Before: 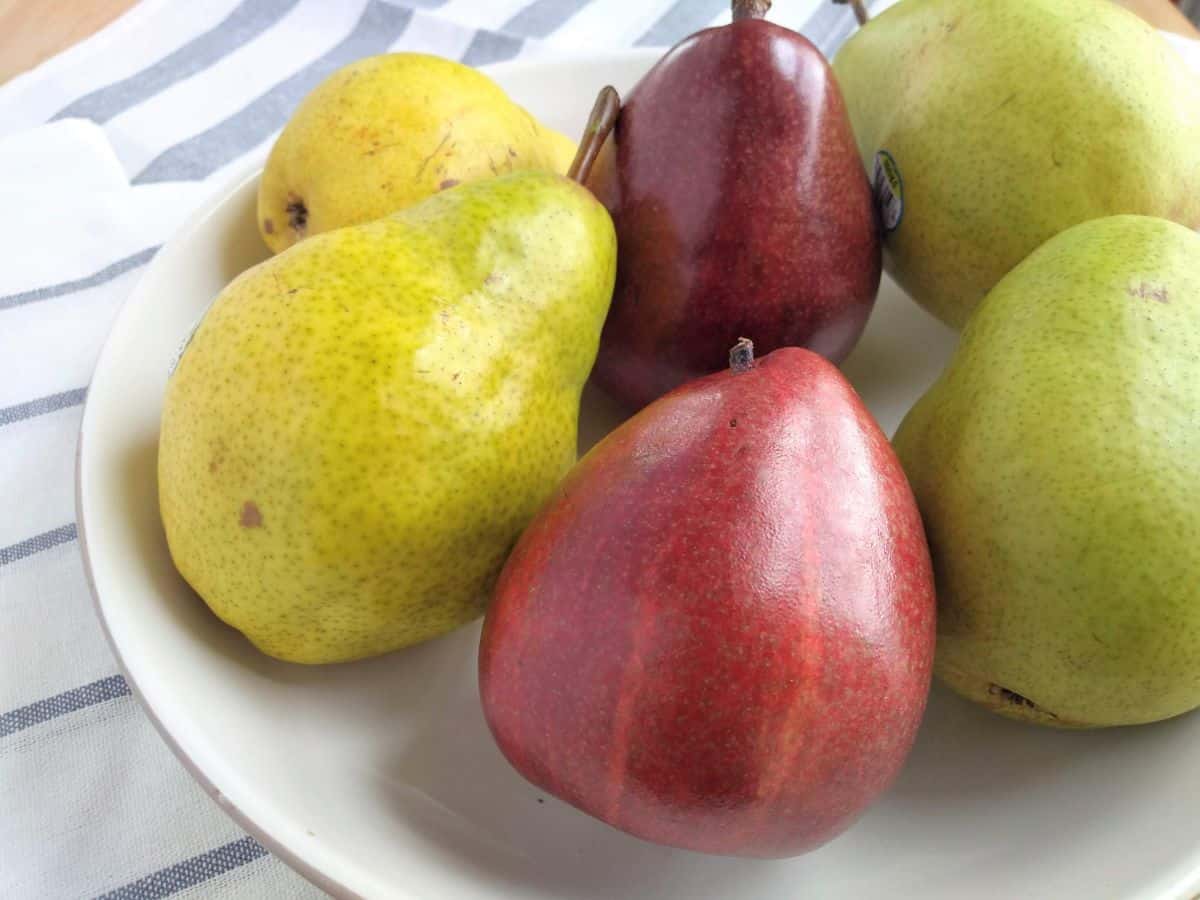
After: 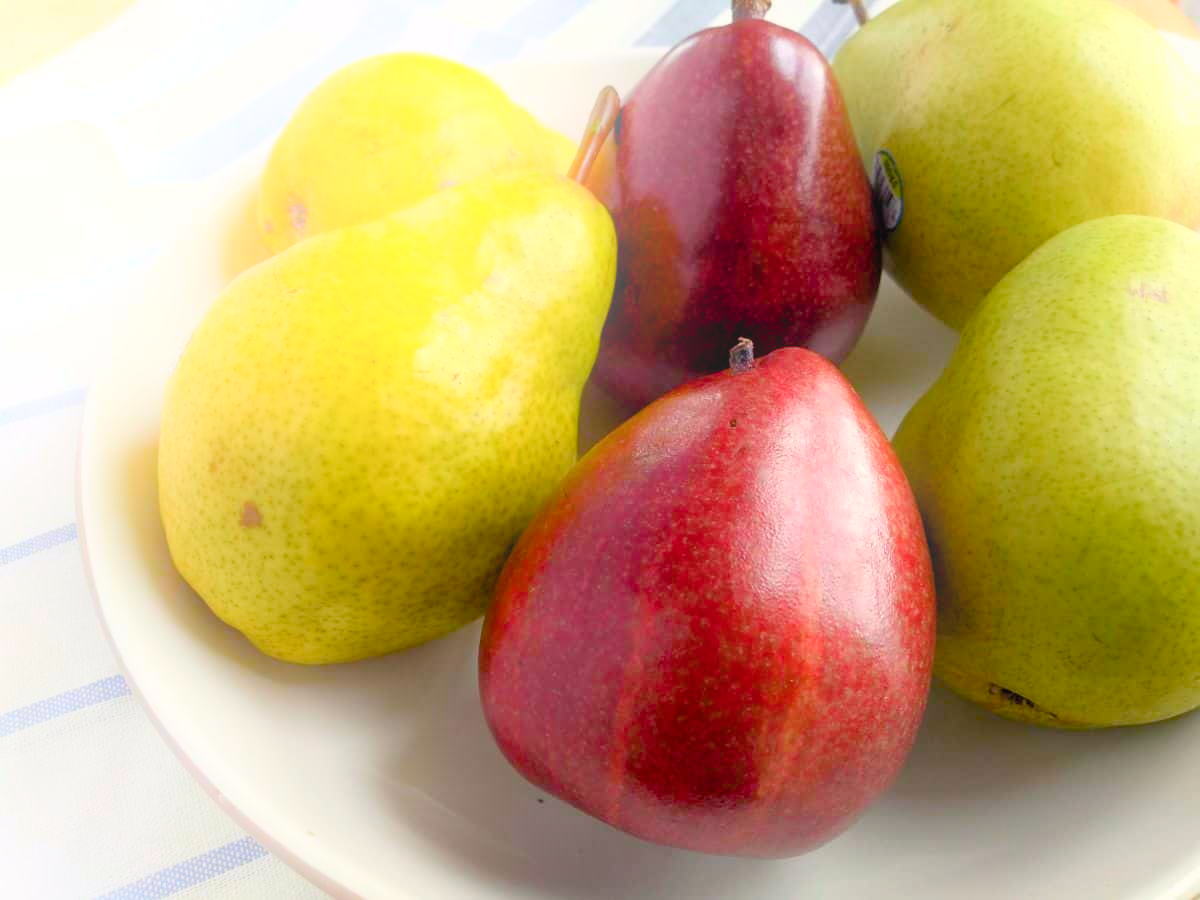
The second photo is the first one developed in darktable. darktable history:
bloom: on, module defaults
color balance rgb: shadows lift › chroma 1%, shadows lift › hue 240.84°, highlights gain › chroma 2%, highlights gain › hue 73.2°, global offset › luminance -0.5%, perceptual saturation grading › global saturation 20%, perceptual saturation grading › highlights -25%, perceptual saturation grading › shadows 50%, global vibrance 15%
